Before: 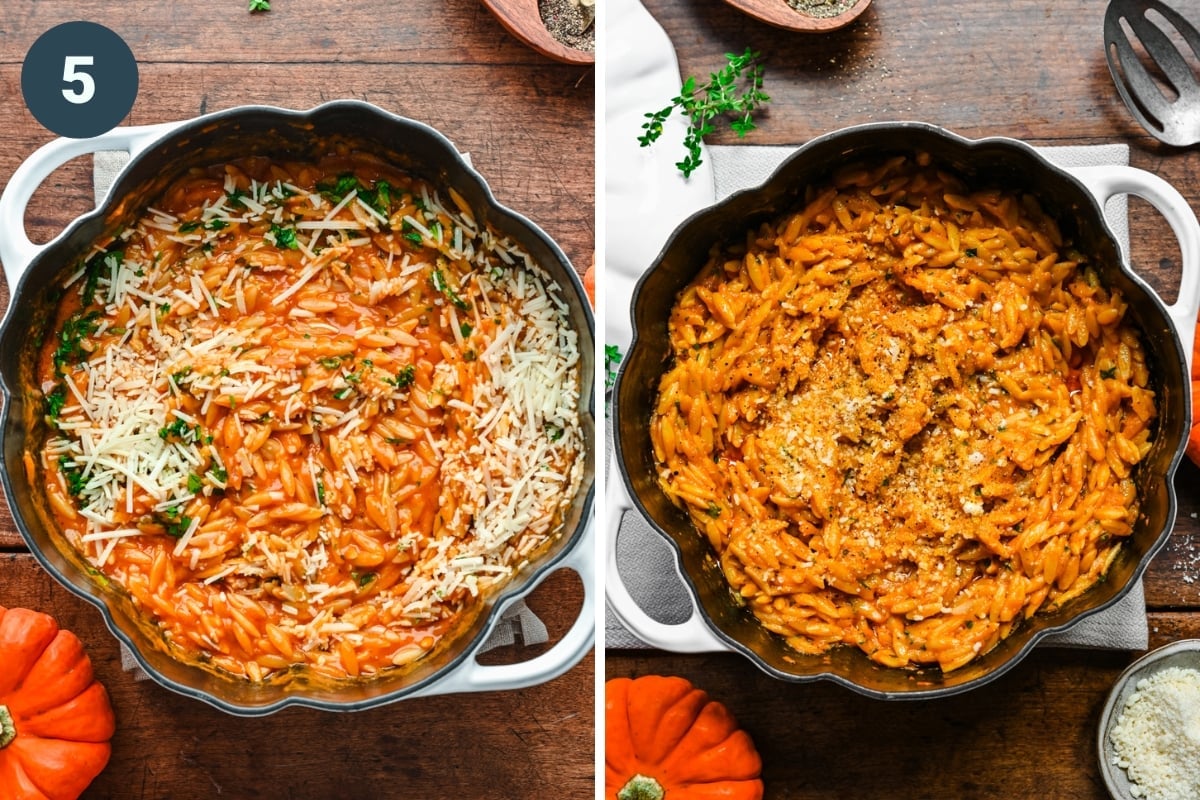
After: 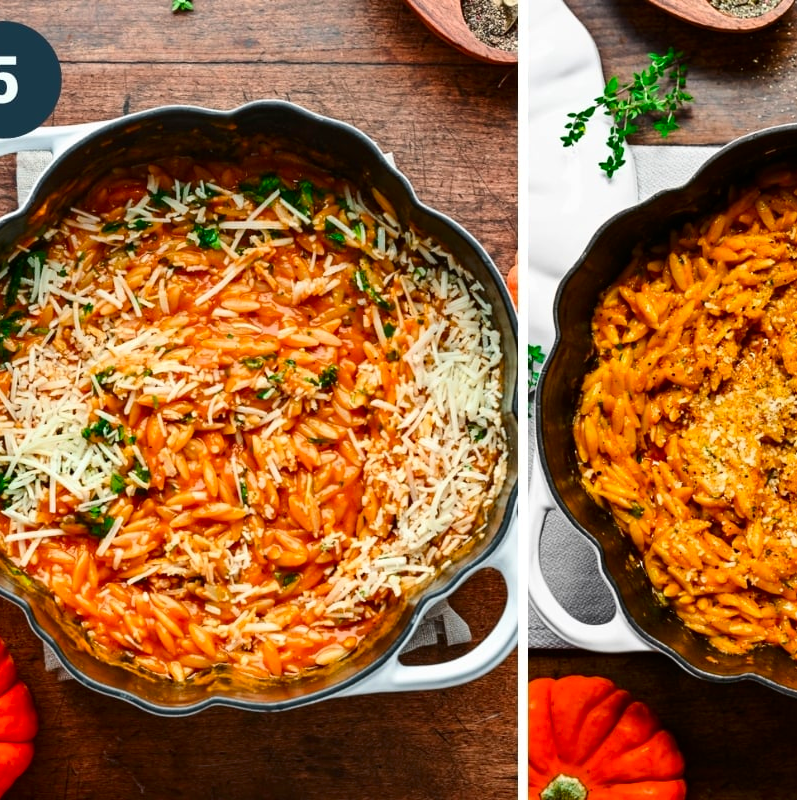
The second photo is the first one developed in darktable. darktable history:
crop and rotate: left 6.474%, right 27.046%
contrast brightness saturation: contrast 0.13, brightness -0.048, saturation 0.155
